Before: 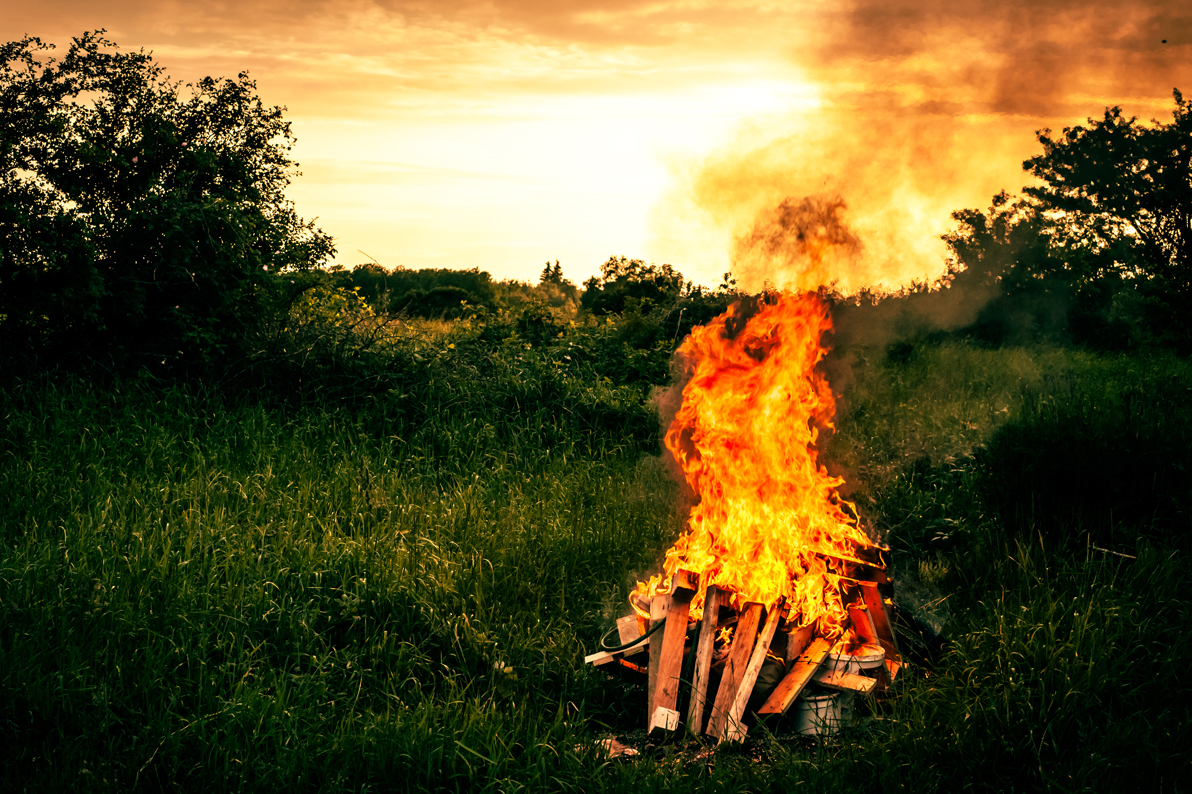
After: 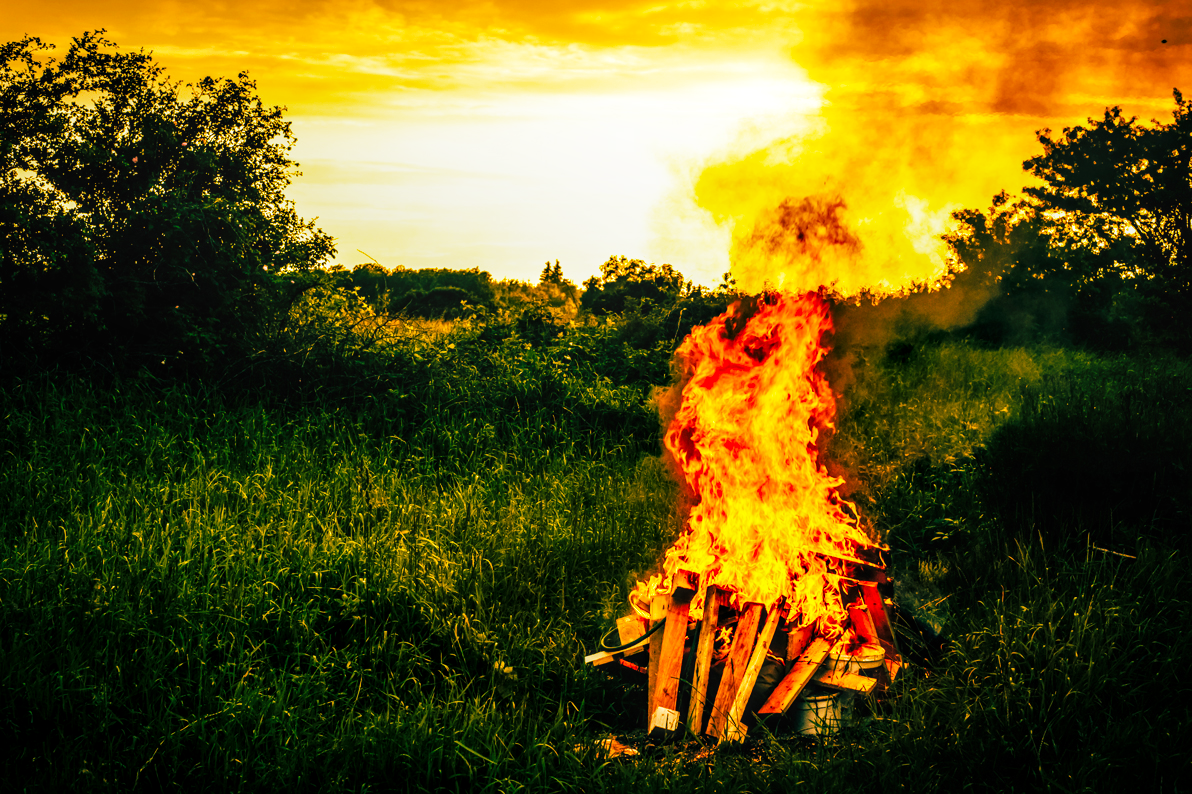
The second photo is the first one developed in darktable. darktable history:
shadows and highlights: shadows 25, highlights -25
base curve: curves: ch0 [(0, 0) (0.032, 0.025) (0.121, 0.166) (0.206, 0.329) (0.605, 0.79) (1, 1)], preserve colors none
local contrast: on, module defaults
color balance rgb: linear chroma grading › global chroma 15%, perceptual saturation grading › global saturation 30%
